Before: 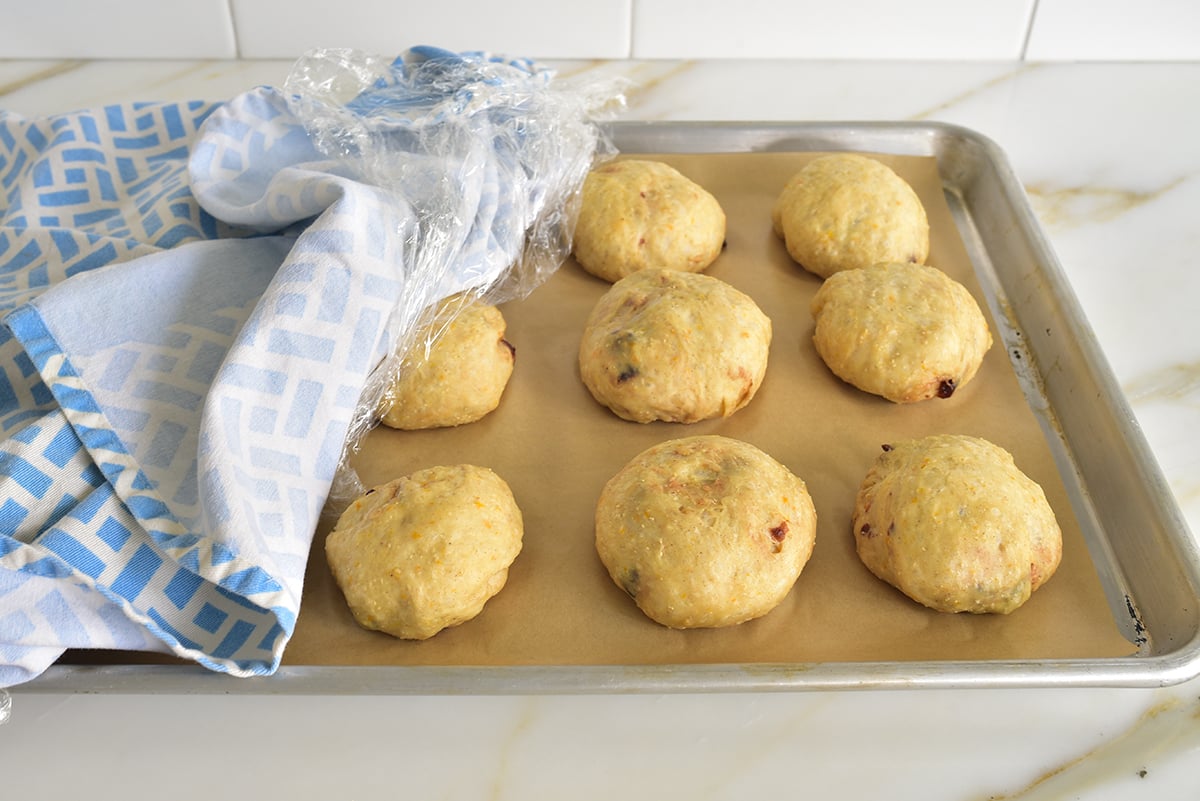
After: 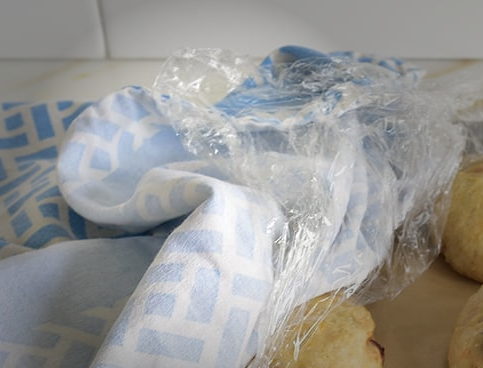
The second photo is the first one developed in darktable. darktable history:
exposure: black level correction 0.004, exposure 0.015 EV, compensate exposure bias true, compensate highlight preservation false
vignetting: fall-off start 39.76%, fall-off radius 41.18%, brightness -0.582, saturation -0.109, center (-0.149, 0.017)
crop and rotate: left 10.979%, top 0.051%, right 48.707%, bottom 53.944%
